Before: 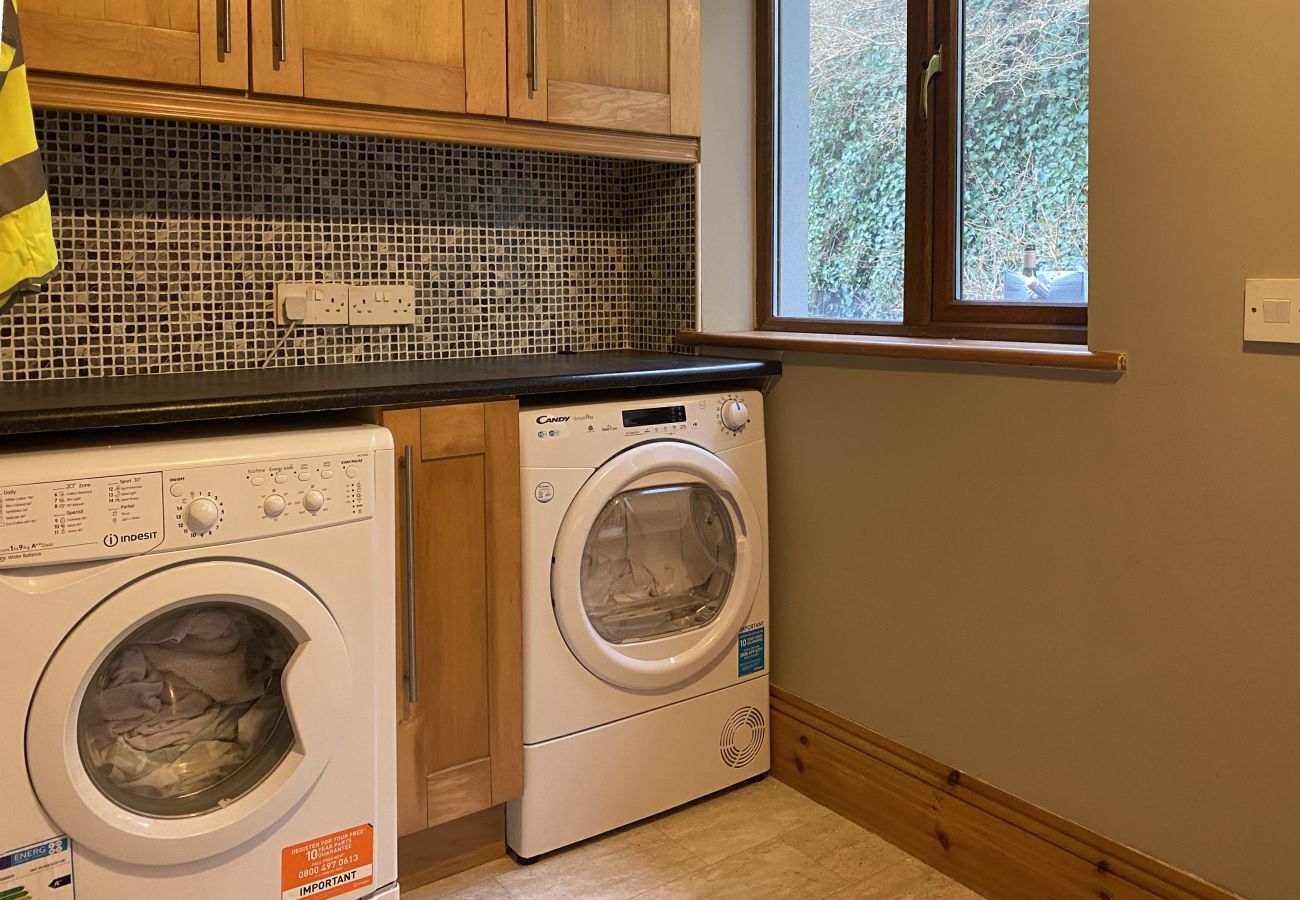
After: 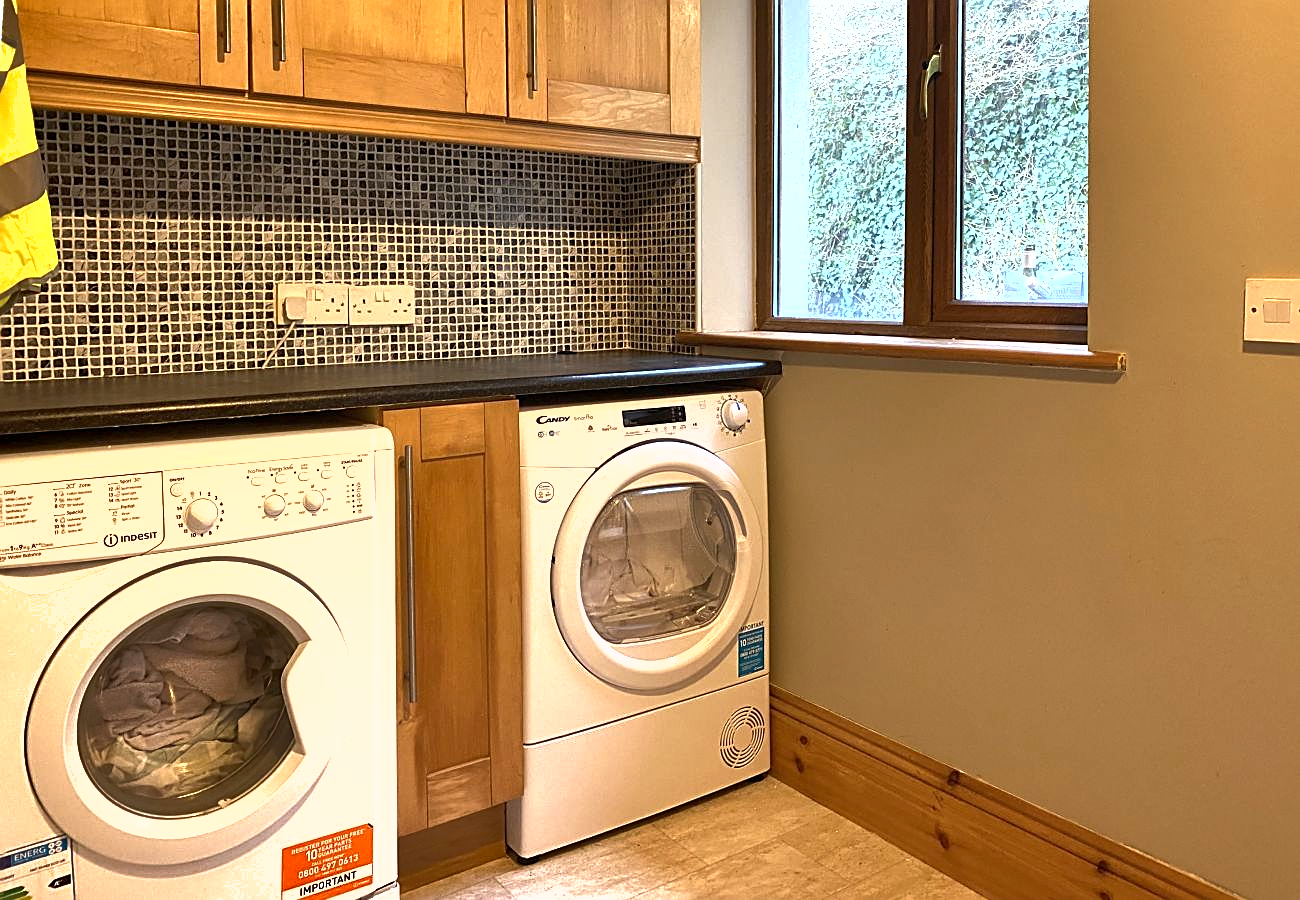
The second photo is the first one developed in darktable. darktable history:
base curve: curves: ch0 [(0, 0) (0.74, 0.67) (1, 1)]
exposure: black level correction 0.001, exposure 1.13 EV, compensate highlight preservation false
sharpen: on, module defaults
shadows and highlights: shadows 59.01, soften with gaussian
